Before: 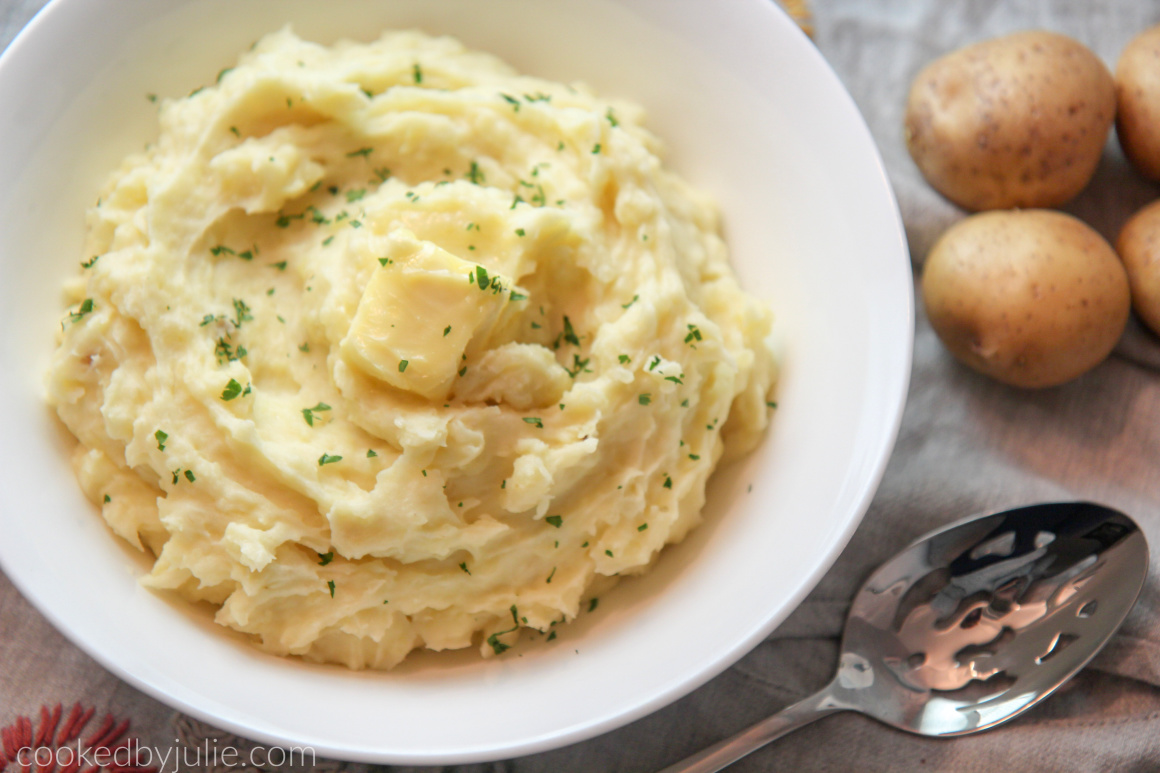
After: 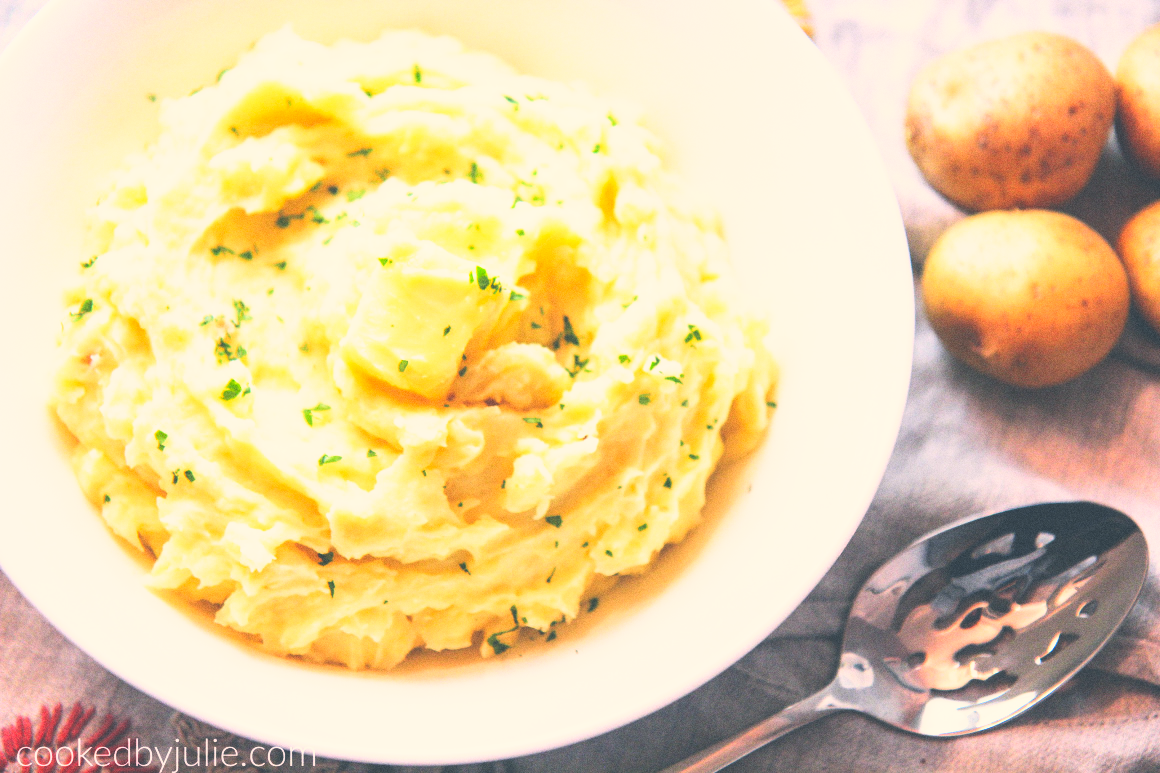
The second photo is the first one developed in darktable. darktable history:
color correction: highlights a* 10.32, highlights b* 14.66, shadows a* -9.59, shadows b* -15.02
exposure: exposure 0.3 EV, compensate highlight preservation false
grain: coarseness 0.09 ISO
tone curve: curves: ch0 [(0, 0) (0.004, 0.001) (0.133, 0.16) (0.325, 0.399) (0.475, 0.588) (0.832, 0.903) (1, 1)], color space Lab, linked channels, preserve colors none
base curve: curves: ch0 [(0, 0.036) (0.007, 0.037) (0.604, 0.887) (1, 1)], preserve colors none
white balance: red 0.954, blue 1.079
